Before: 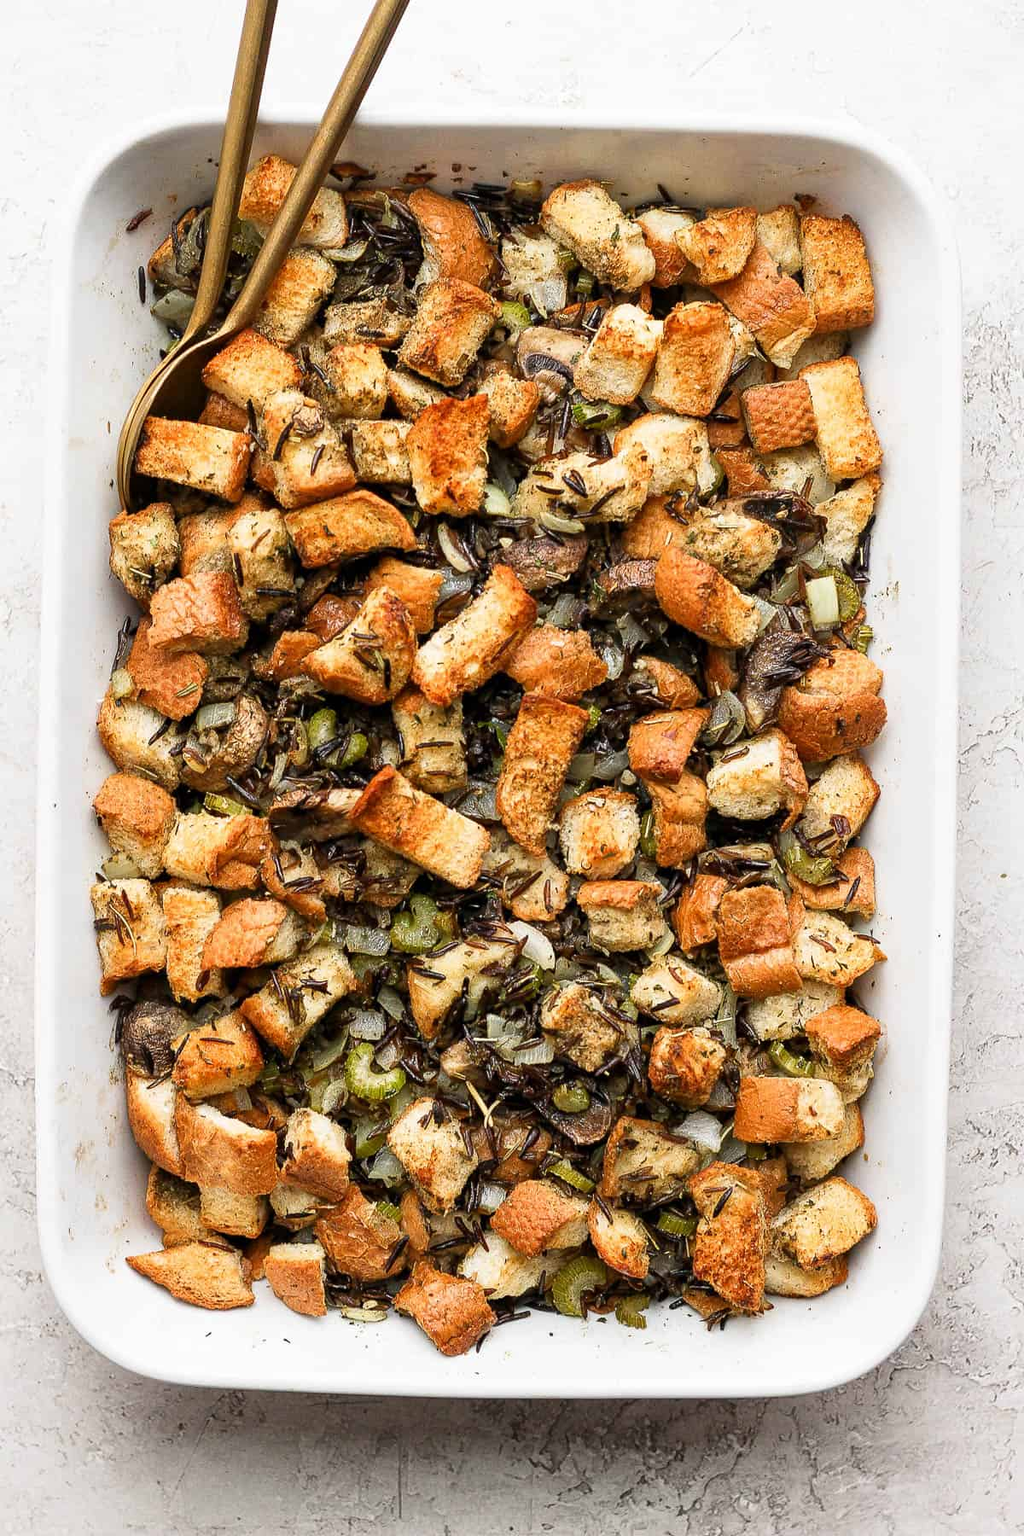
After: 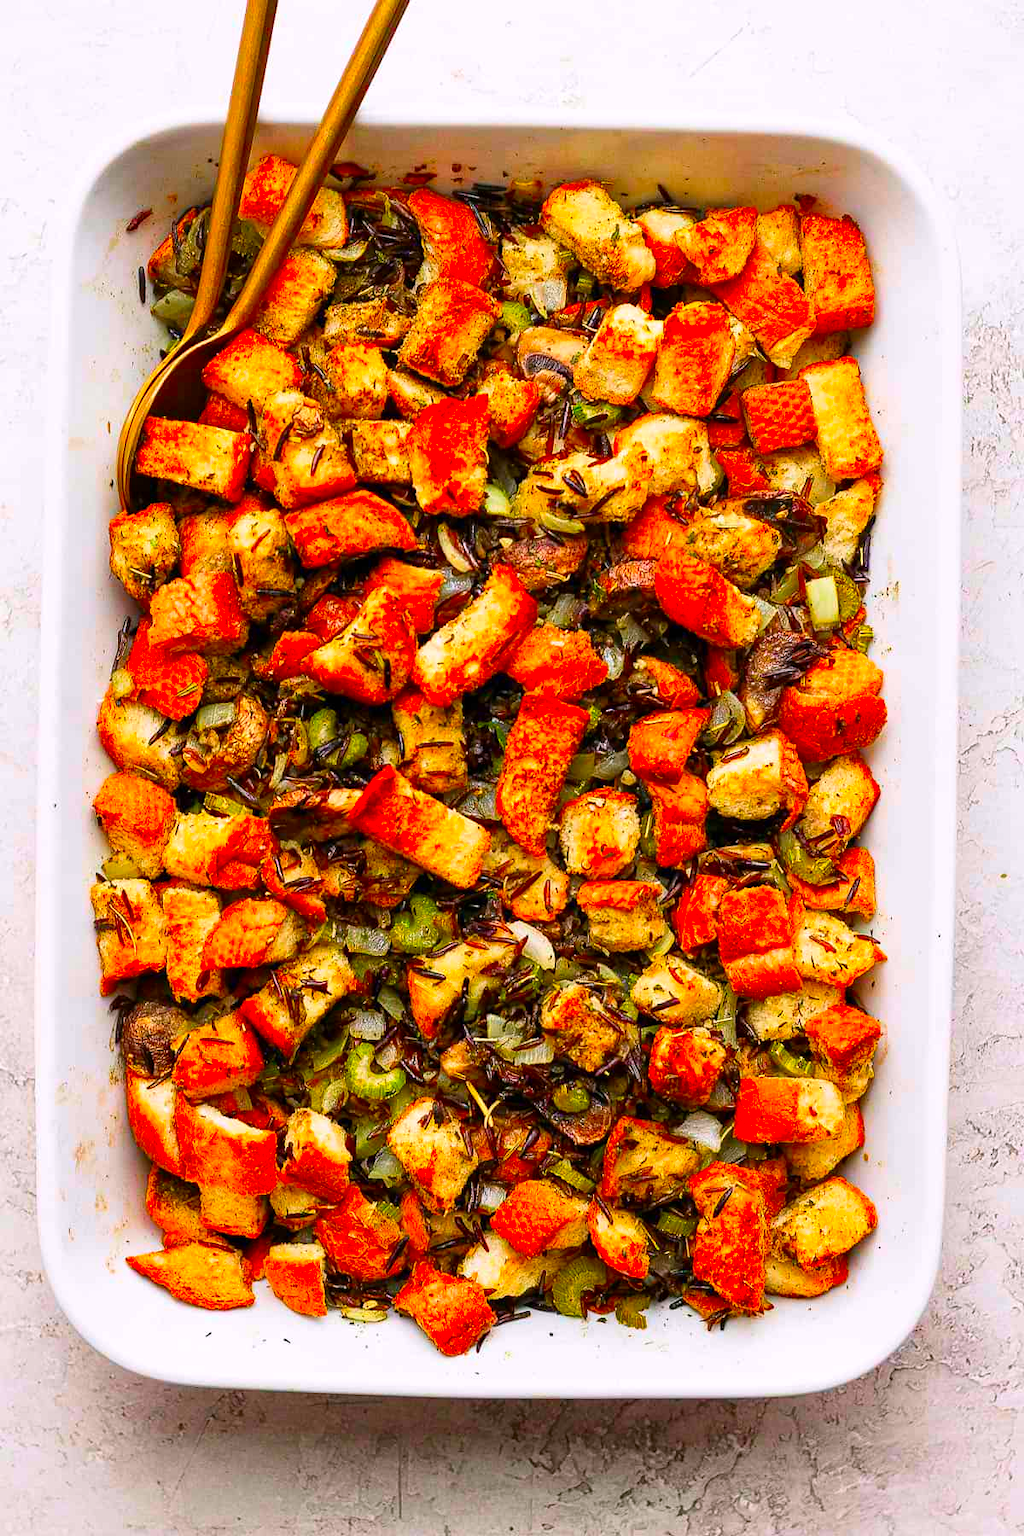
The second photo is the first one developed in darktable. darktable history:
color correction: highlights a* 1.59, highlights b* -1.74, saturation 2.51
